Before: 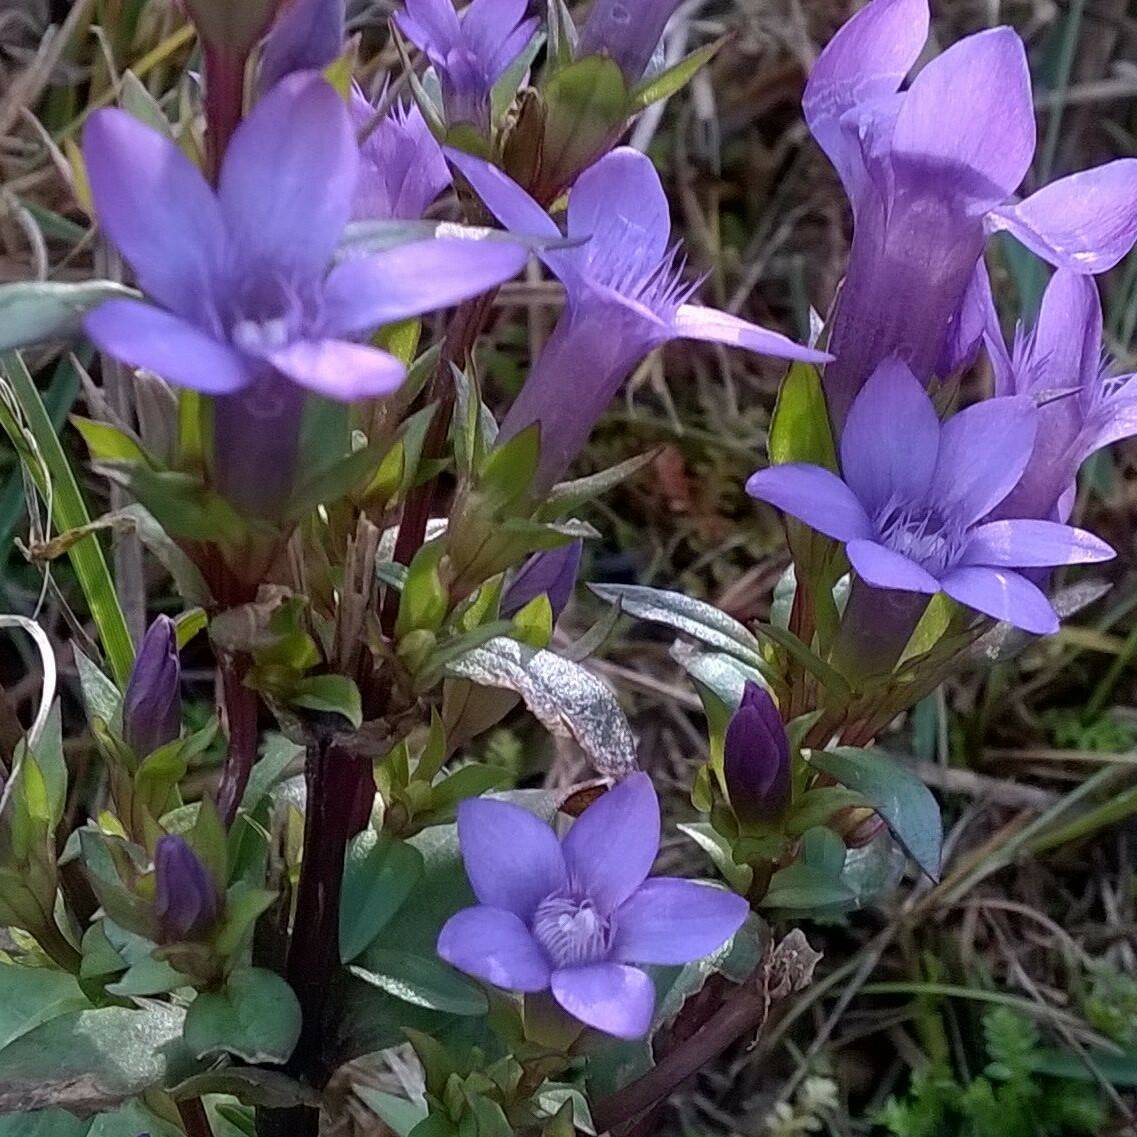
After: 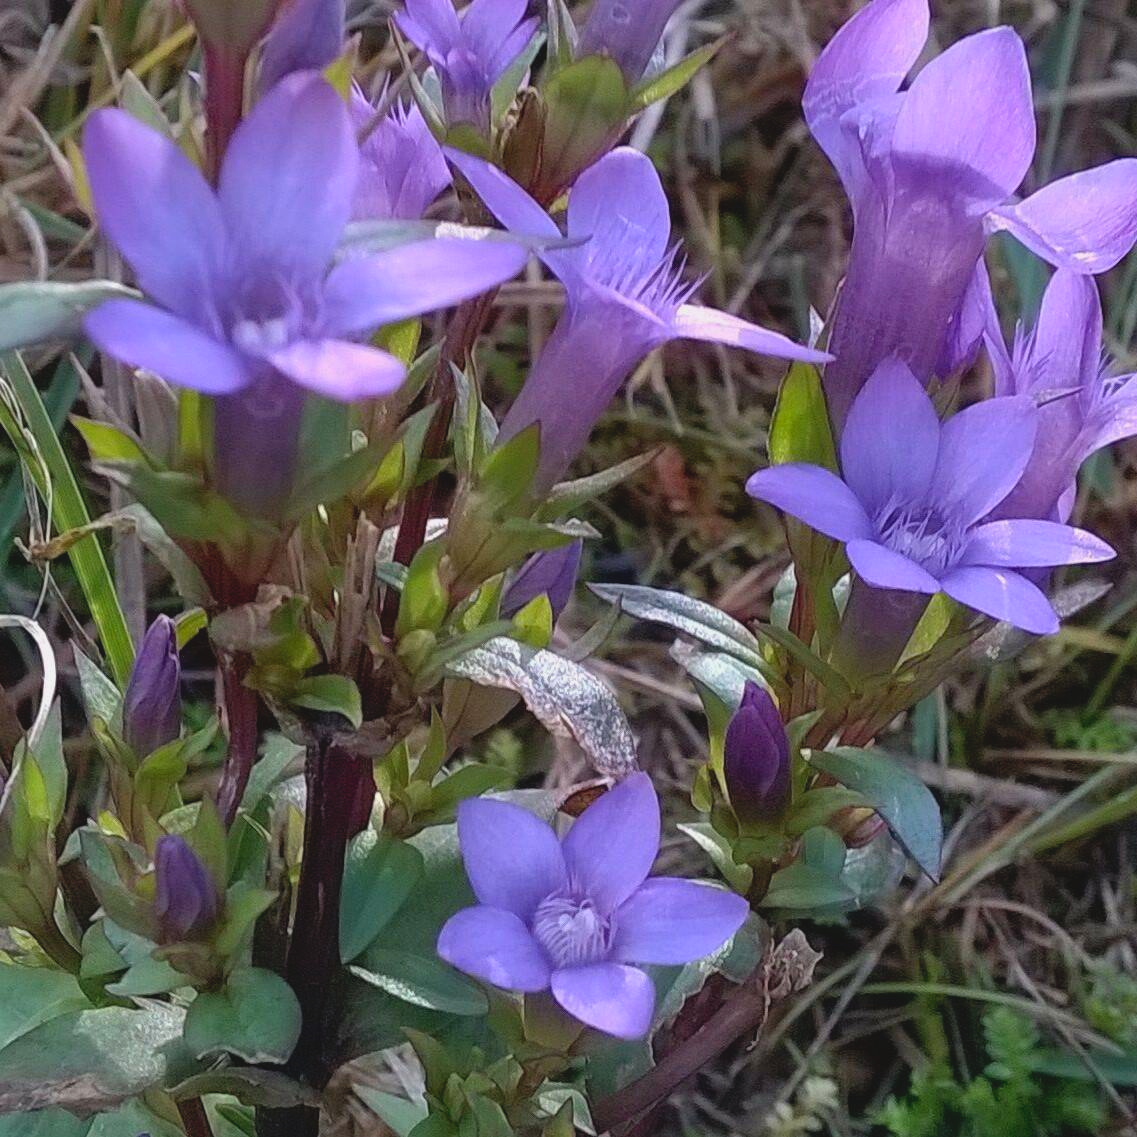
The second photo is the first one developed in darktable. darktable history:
contrast brightness saturation: contrast -0.096, brightness 0.054, saturation 0.08
